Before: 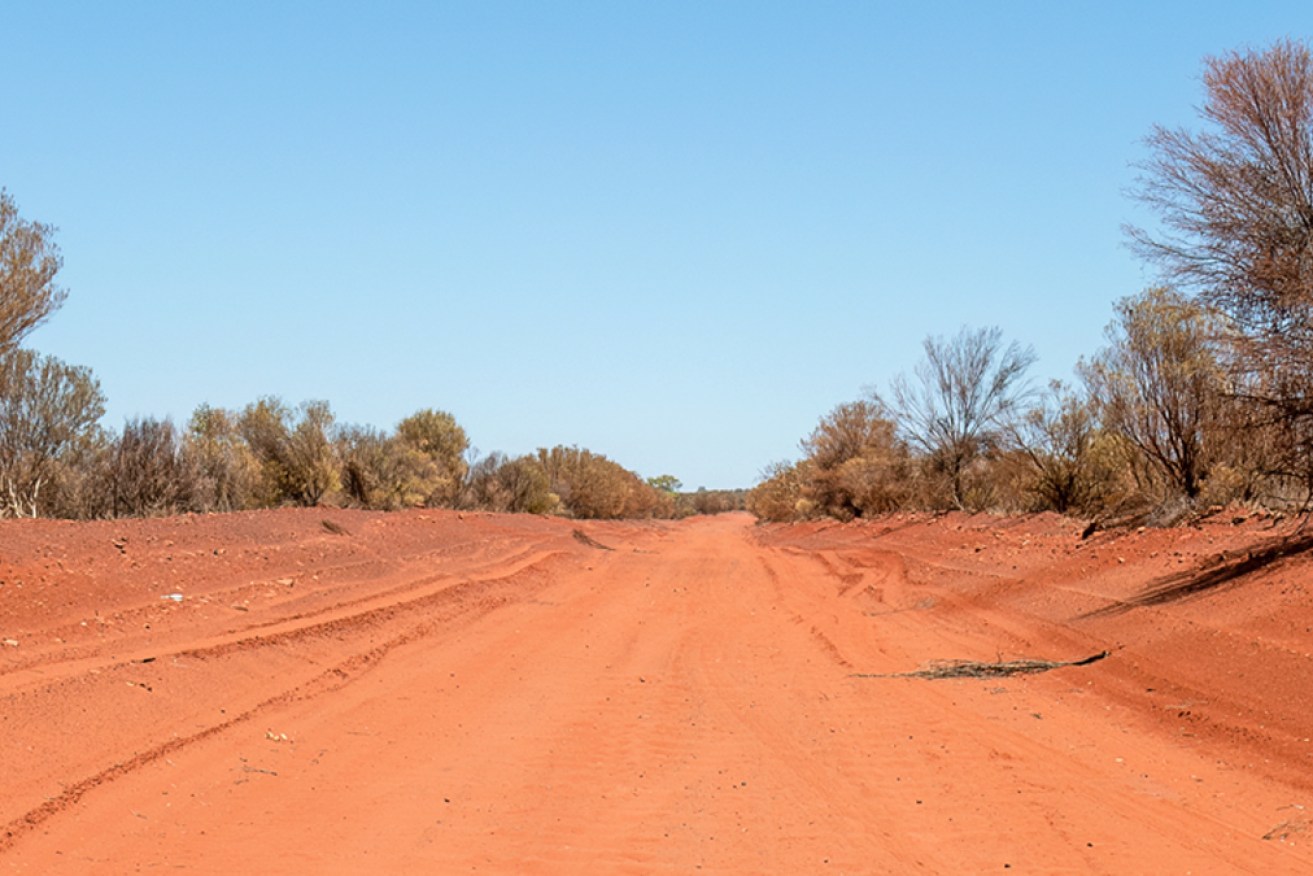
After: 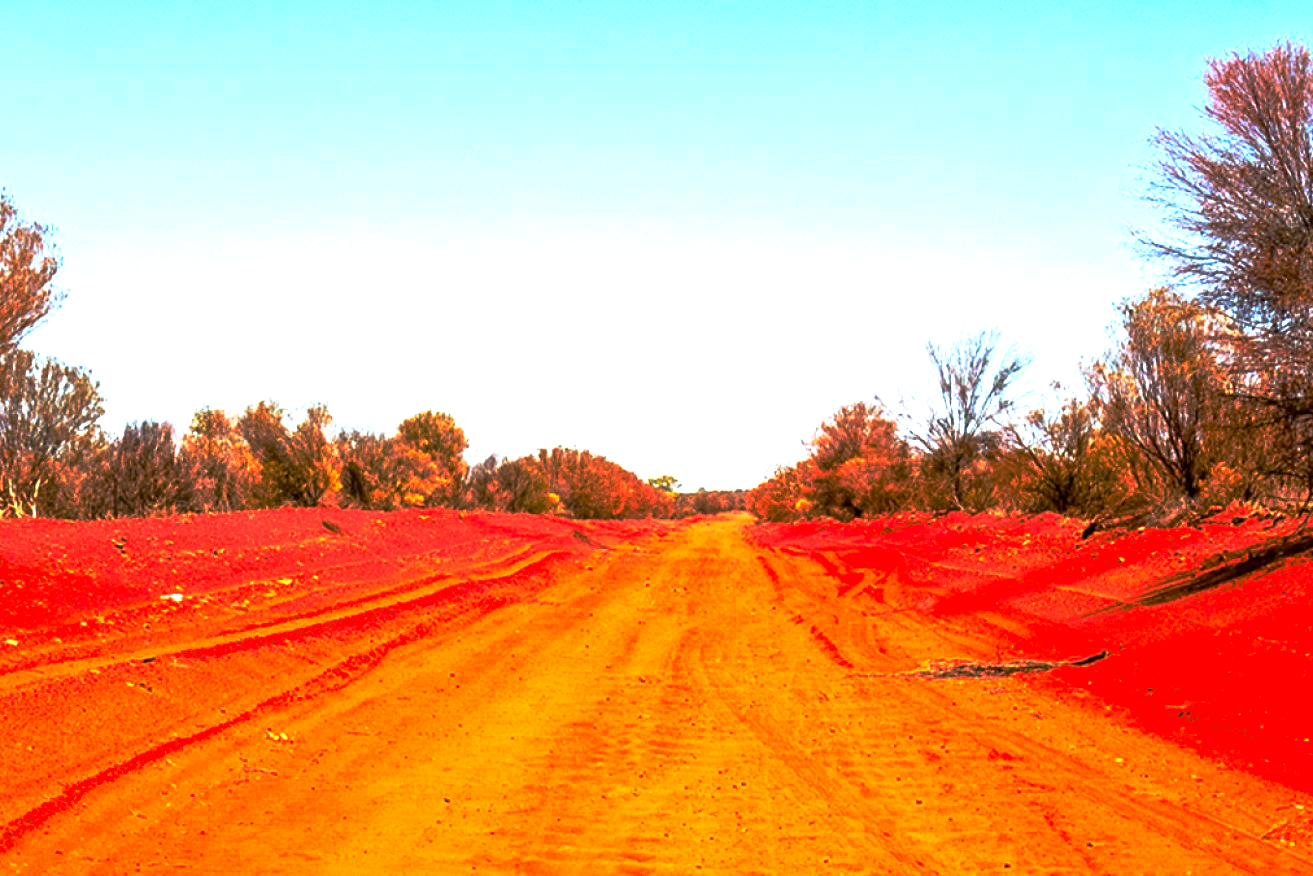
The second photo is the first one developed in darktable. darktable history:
exposure: black level correction 0, exposure 1.168 EV, compensate highlight preservation false
color balance rgb: highlights gain › chroma 3.07%, highlights gain › hue 60.18°, perceptual saturation grading › global saturation 20%, perceptual saturation grading › highlights 2.17%, perceptual saturation grading › shadows 50.056%
base curve: curves: ch0 [(0, 0) (0.564, 0.291) (0.802, 0.731) (1, 1)], preserve colors none
